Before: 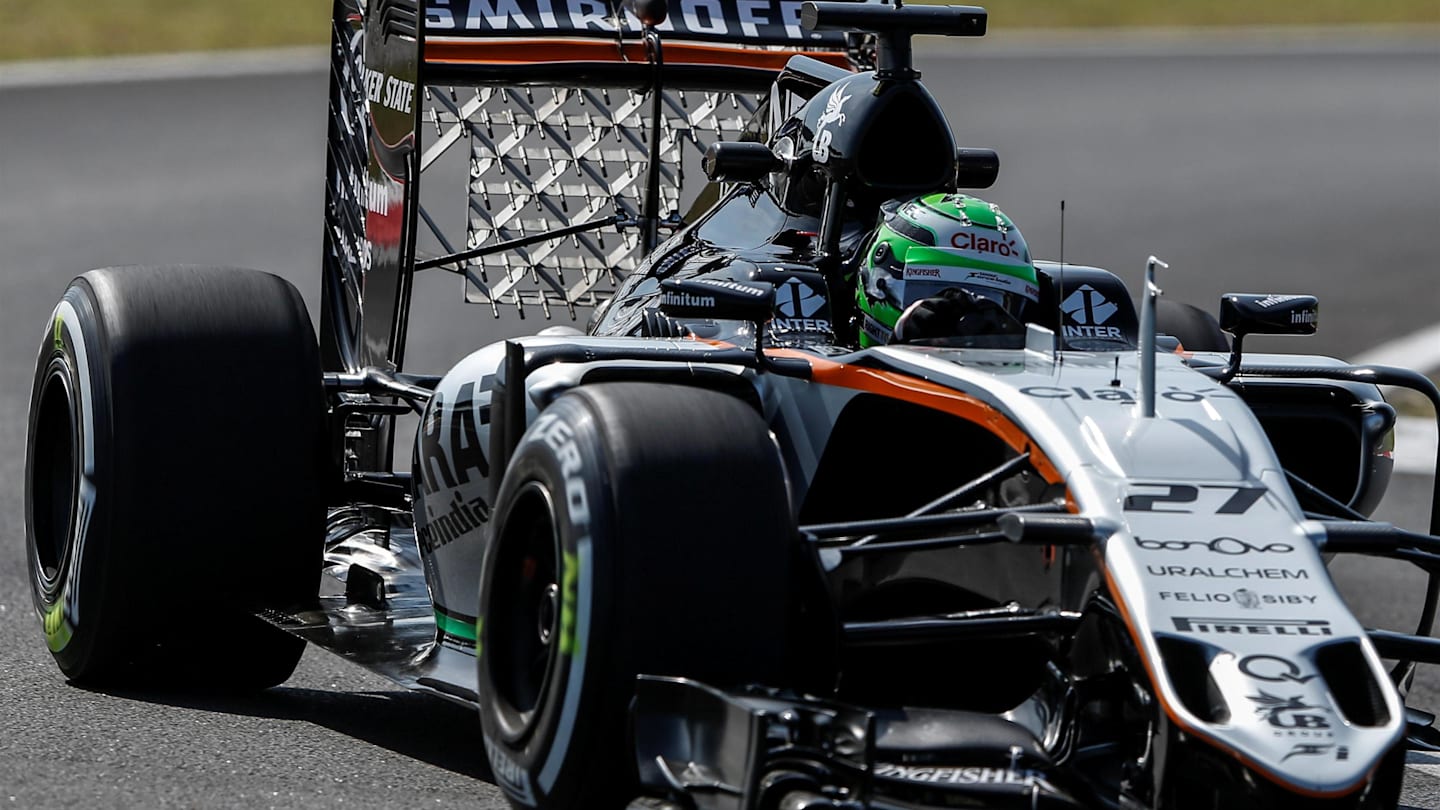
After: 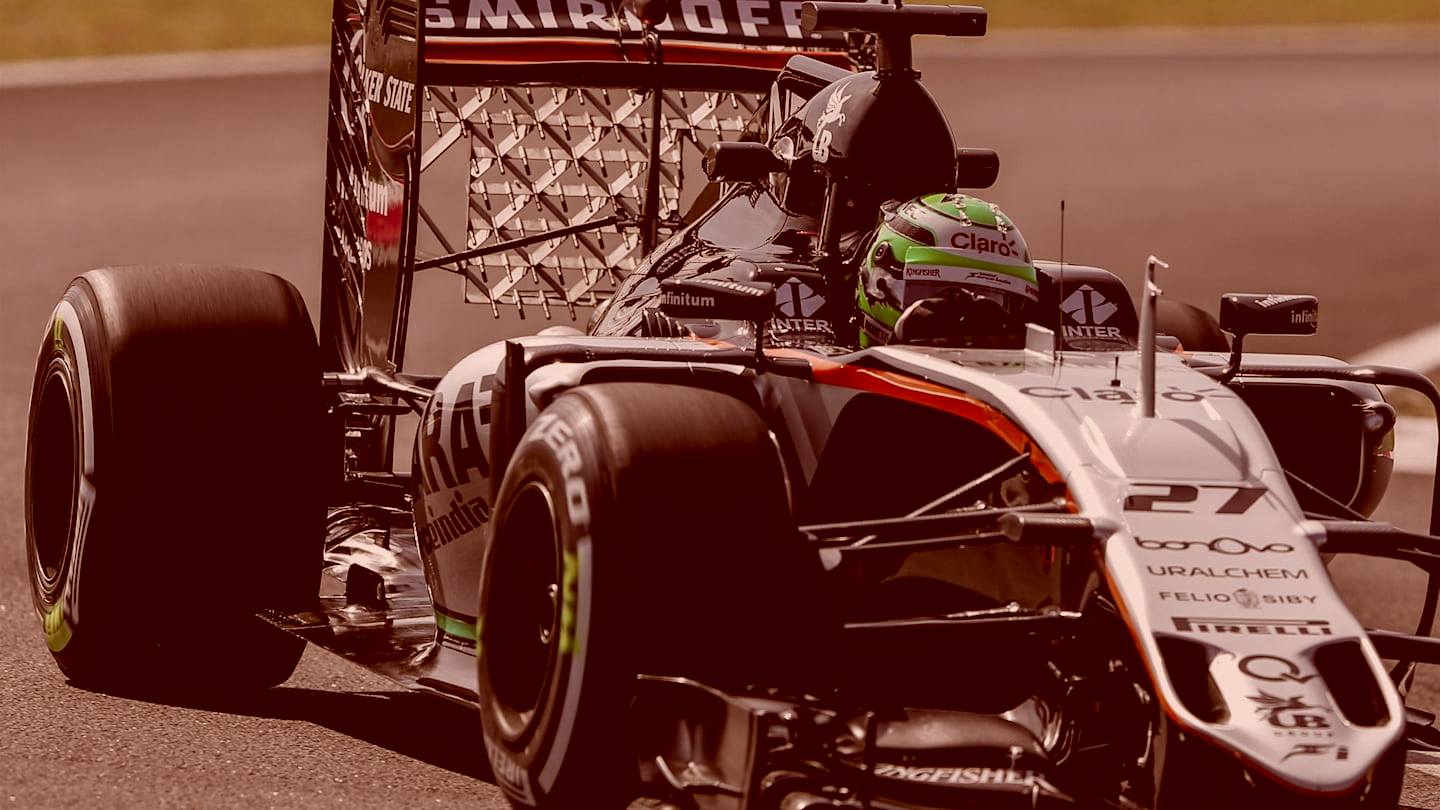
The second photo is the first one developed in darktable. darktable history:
color correction: highlights a* 9.02, highlights b* 8.74, shadows a* 39.5, shadows b* 39.35, saturation 0.784
filmic rgb: black relative exposure -15.03 EV, white relative exposure 3 EV, target black luminance 0%, hardness 9.23, latitude 98.06%, contrast 0.912, shadows ↔ highlights balance 0.55%
